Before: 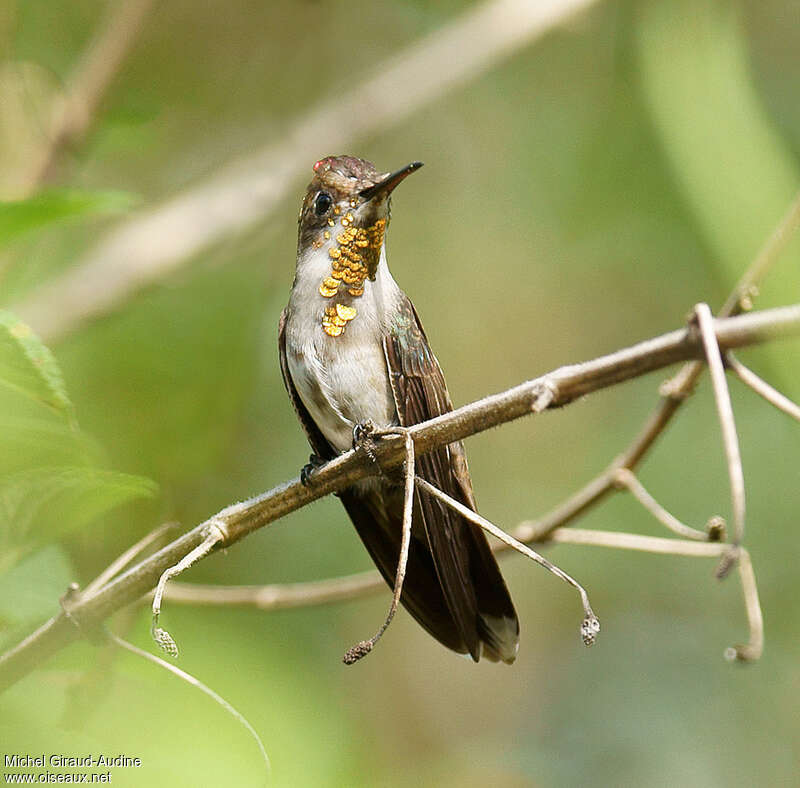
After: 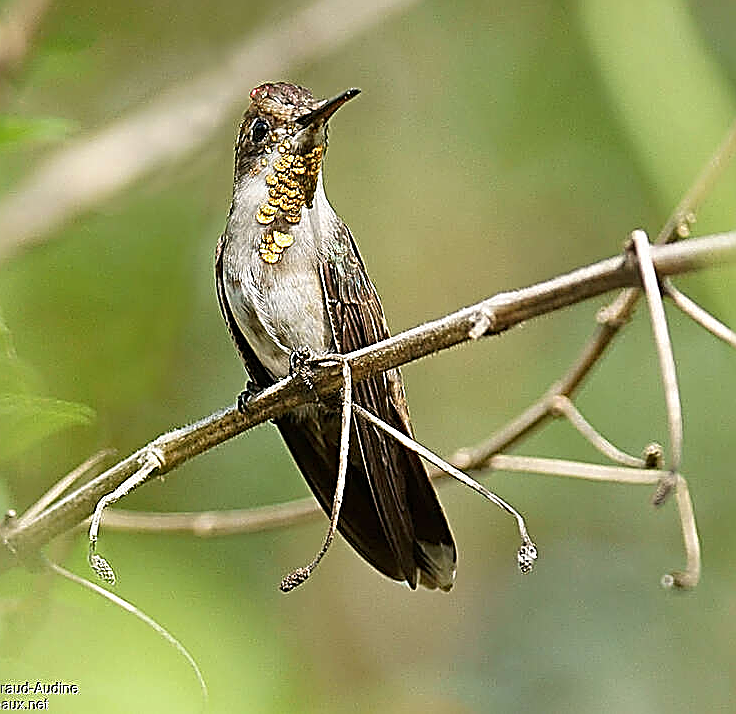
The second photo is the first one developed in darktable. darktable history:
crop and rotate: left 7.927%, top 9.338%
base curve: curves: ch0 [(0, 0) (0.472, 0.455) (1, 1)], preserve colors none
sharpen: amount 1.989
